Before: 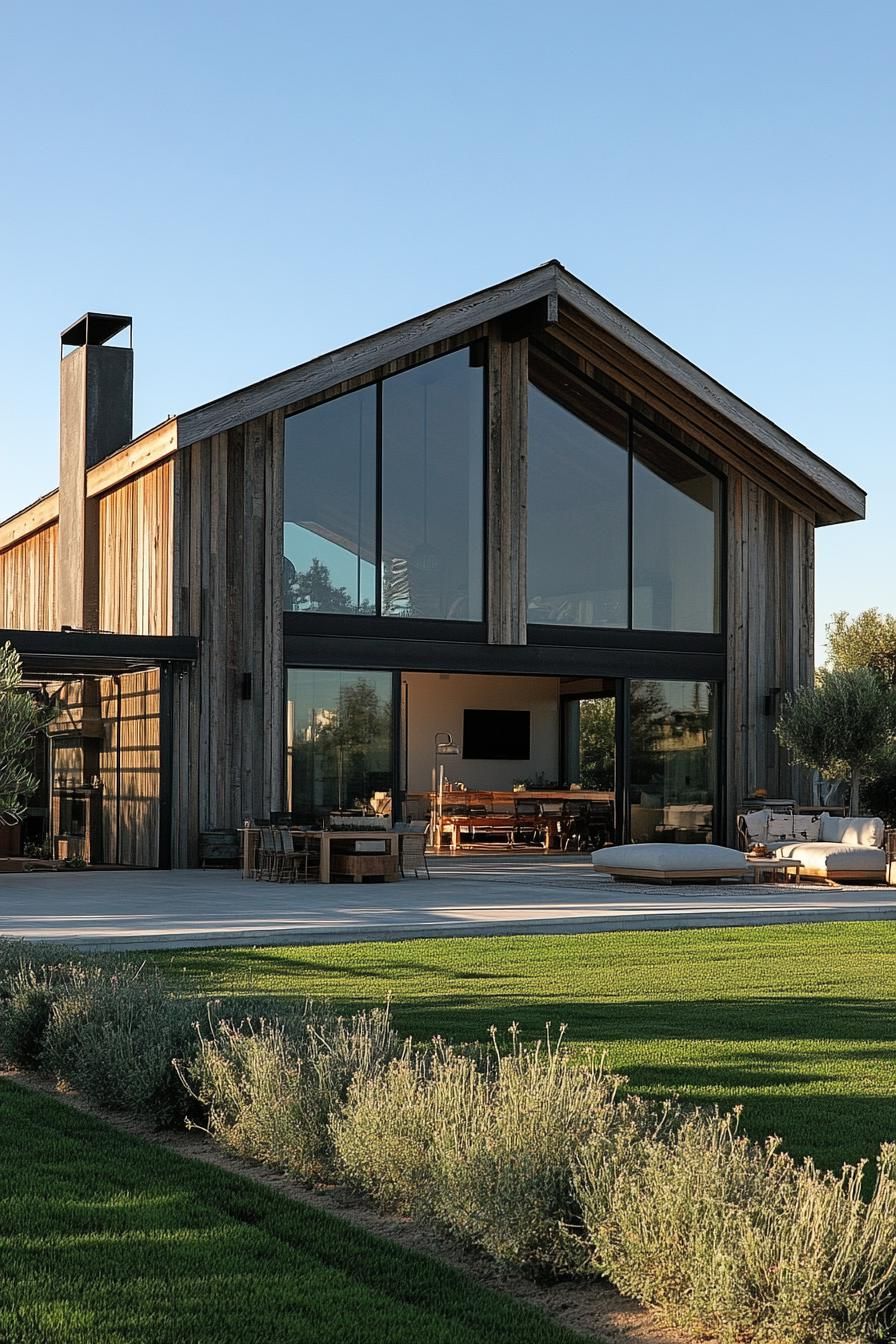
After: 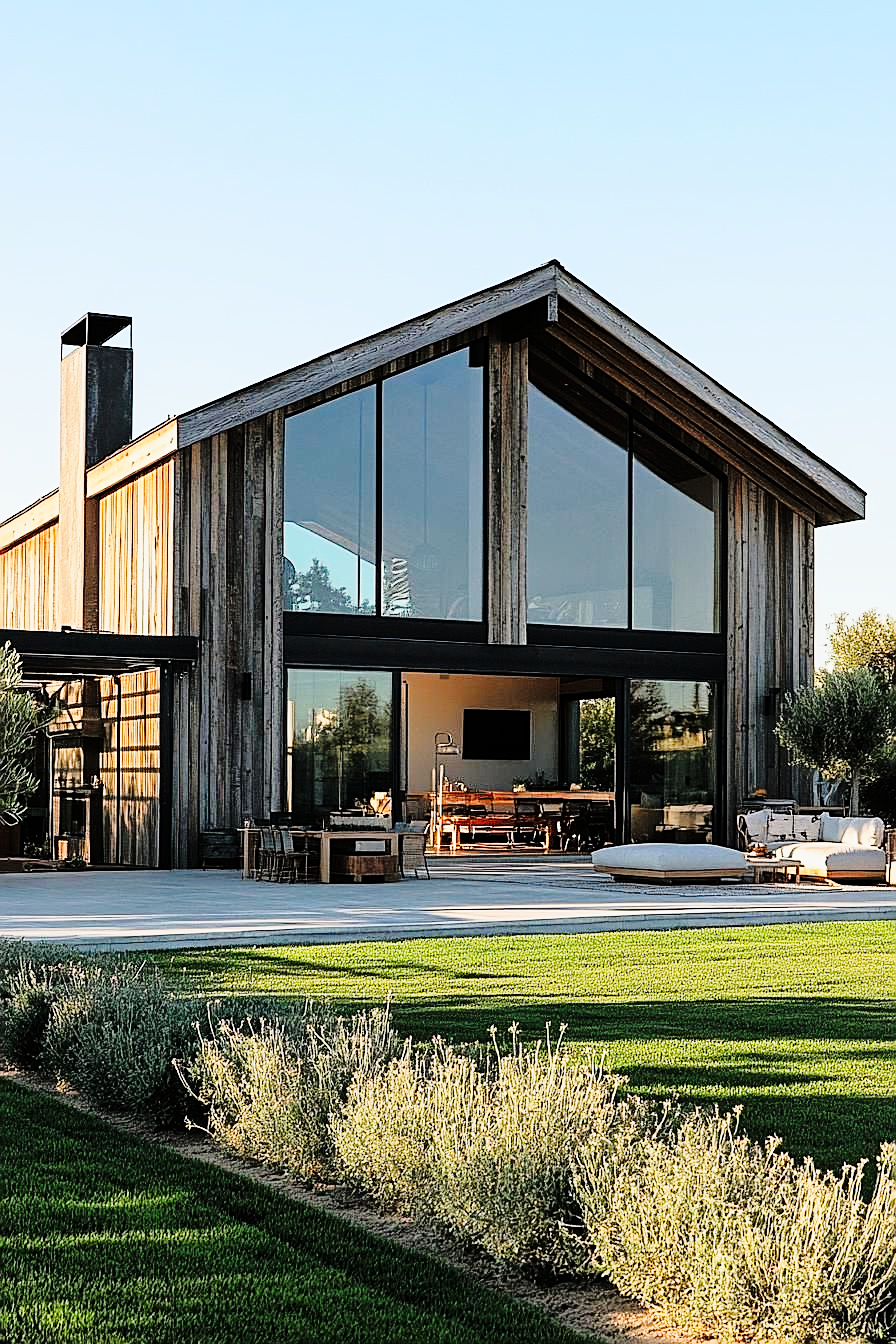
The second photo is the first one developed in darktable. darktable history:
base curve: curves: ch0 [(0, 0) (0.028, 0.03) (0.121, 0.232) (0.46, 0.748) (0.859, 0.968) (1, 1)], exposure shift 0.57, preserve colors none
sharpen: on, module defaults
tone curve: curves: ch0 [(0, 0) (0.088, 0.042) (0.208, 0.176) (0.257, 0.267) (0.406, 0.483) (0.489, 0.556) (0.667, 0.73) (0.793, 0.851) (0.994, 0.974)]; ch1 [(0, 0) (0.161, 0.092) (0.35, 0.33) (0.392, 0.392) (0.457, 0.467) (0.505, 0.497) (0.537, 0.518) (0.553, 0.53) (0.58, 0.567) (0.739, 0.697) (1, 1)]; ch2 [(0, 0) (0.346, 0.362) (0.448, 0.419) (0.502, 0.499) (0.533, 0.517) (0.556, 0.533) (0.629, 0.619) (0.717, 0.678) (1, 1)], color space Lab, linked channels, preserve colors none
